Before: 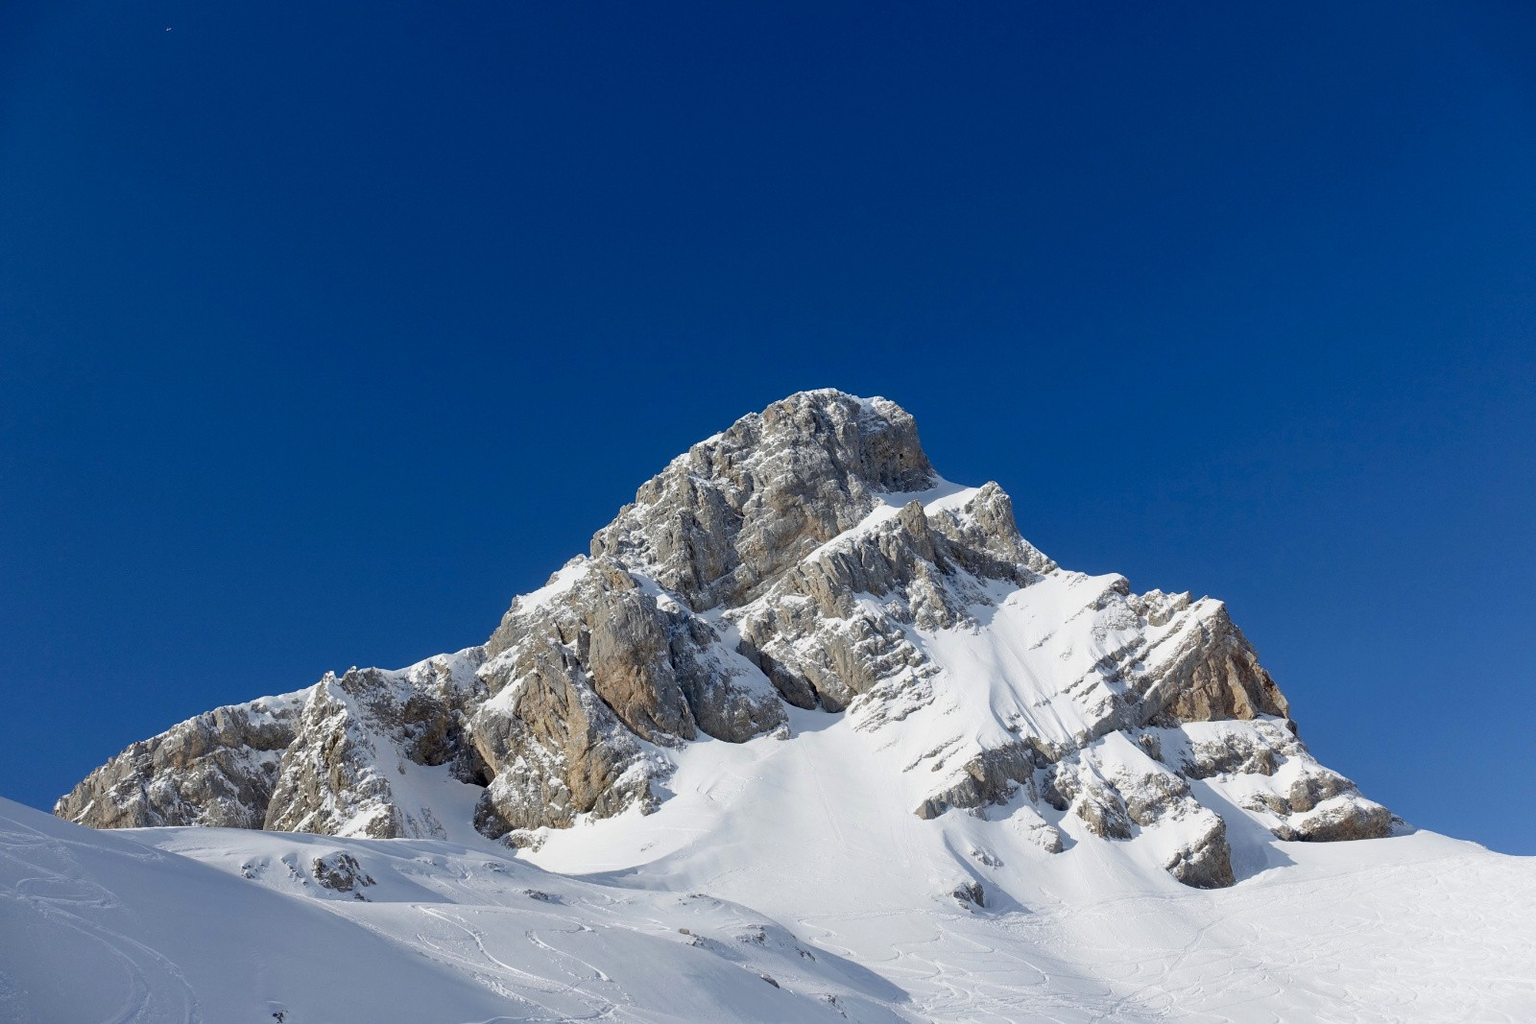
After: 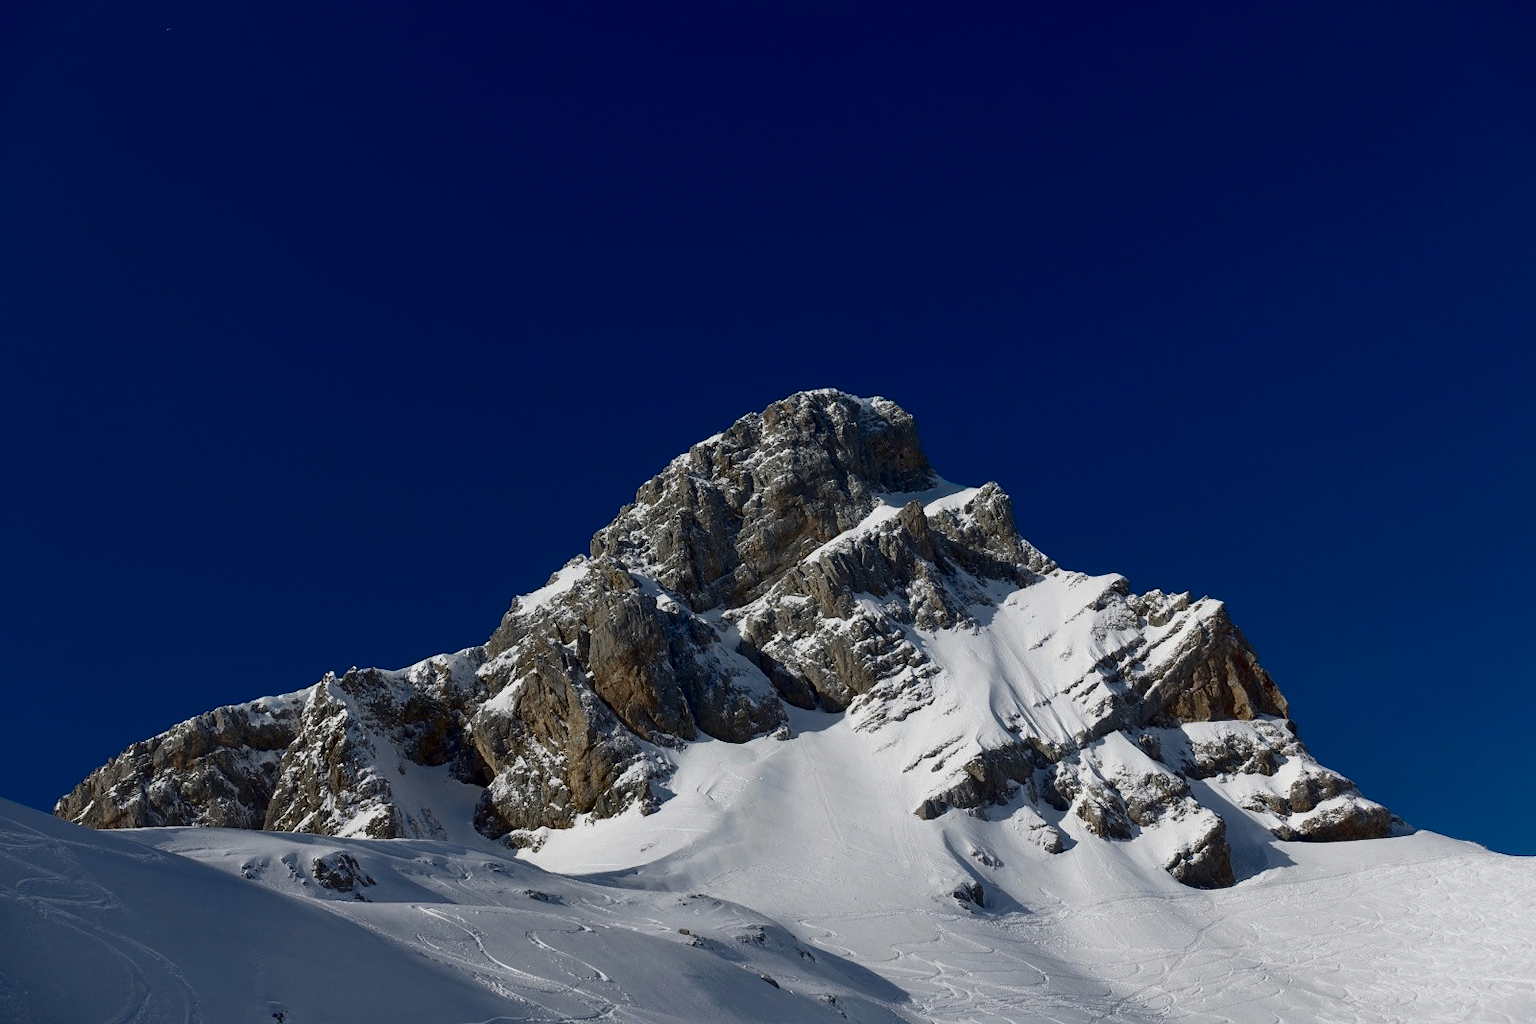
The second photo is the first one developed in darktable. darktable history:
contrast brightness saturation: brightness -0.525
